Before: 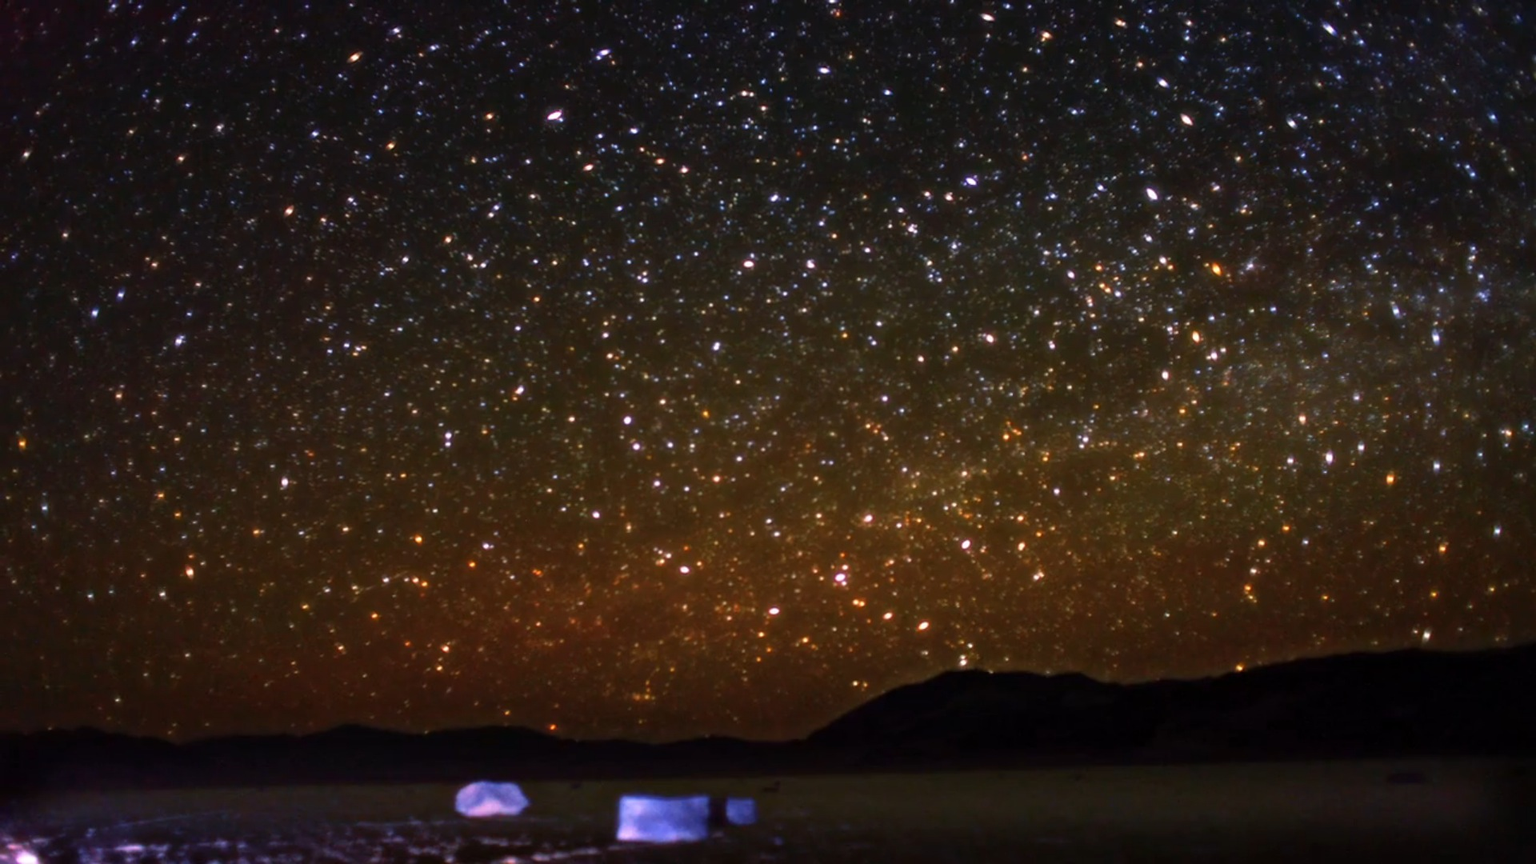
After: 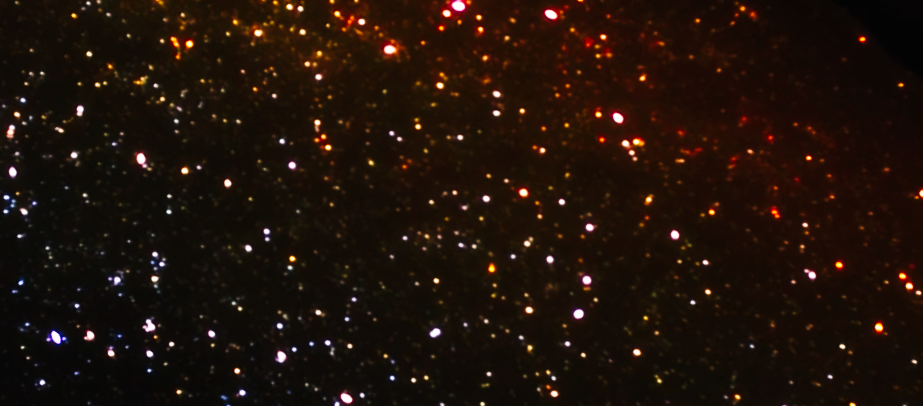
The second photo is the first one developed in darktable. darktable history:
tone curve: curves: ch0 [(0, 0) (0.003, 0.006) (0.011, 0.008) (0.025, 0.011) (0.044, 0.015) (0.069, 0.019) (0.1, 0.023) (0.136, 0.03) (0.177, 0.042) (0.224, 0.065) (0.277, 0.103) (0.335, 0.177) (0.399, 0.294) (0.468, 0.463) (0.543, 0.639) (0.623, 0.805) (0.709, 0.909) (0.801, 0.967) (0.898, 0.989) (1, 1)], preserve colors none
crop and rotate: angle 147.76°, left 9.101%, top 15.562%, right 4.583%, bottom 16.929%
